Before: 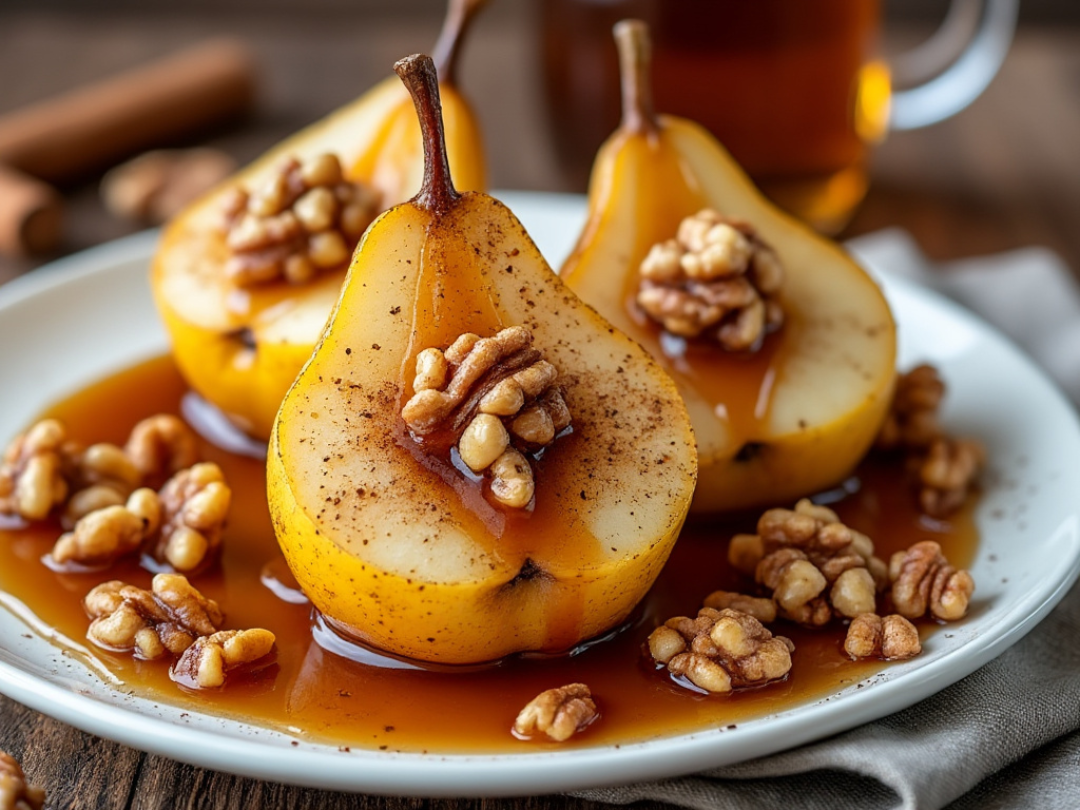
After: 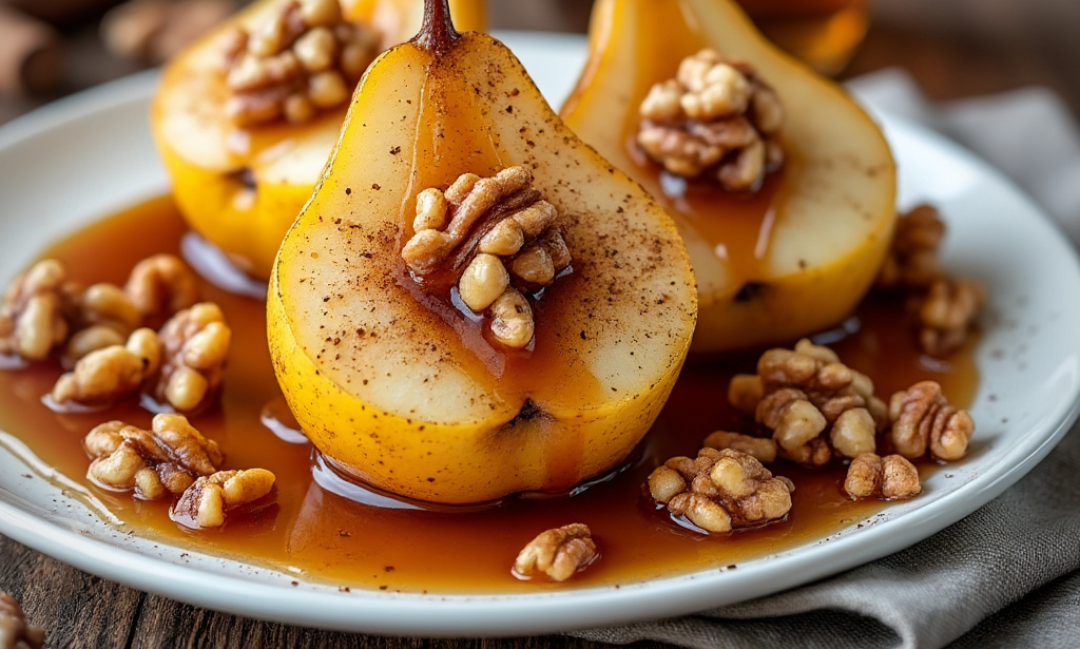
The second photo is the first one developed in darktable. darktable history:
tone equalizer: edges refinement/feathering 500, mask exposure compensation -1.57 EV, preserve details no
crop and rotate: top 19.794%
vignetting: fall-off radius 60.93%, unbound false
